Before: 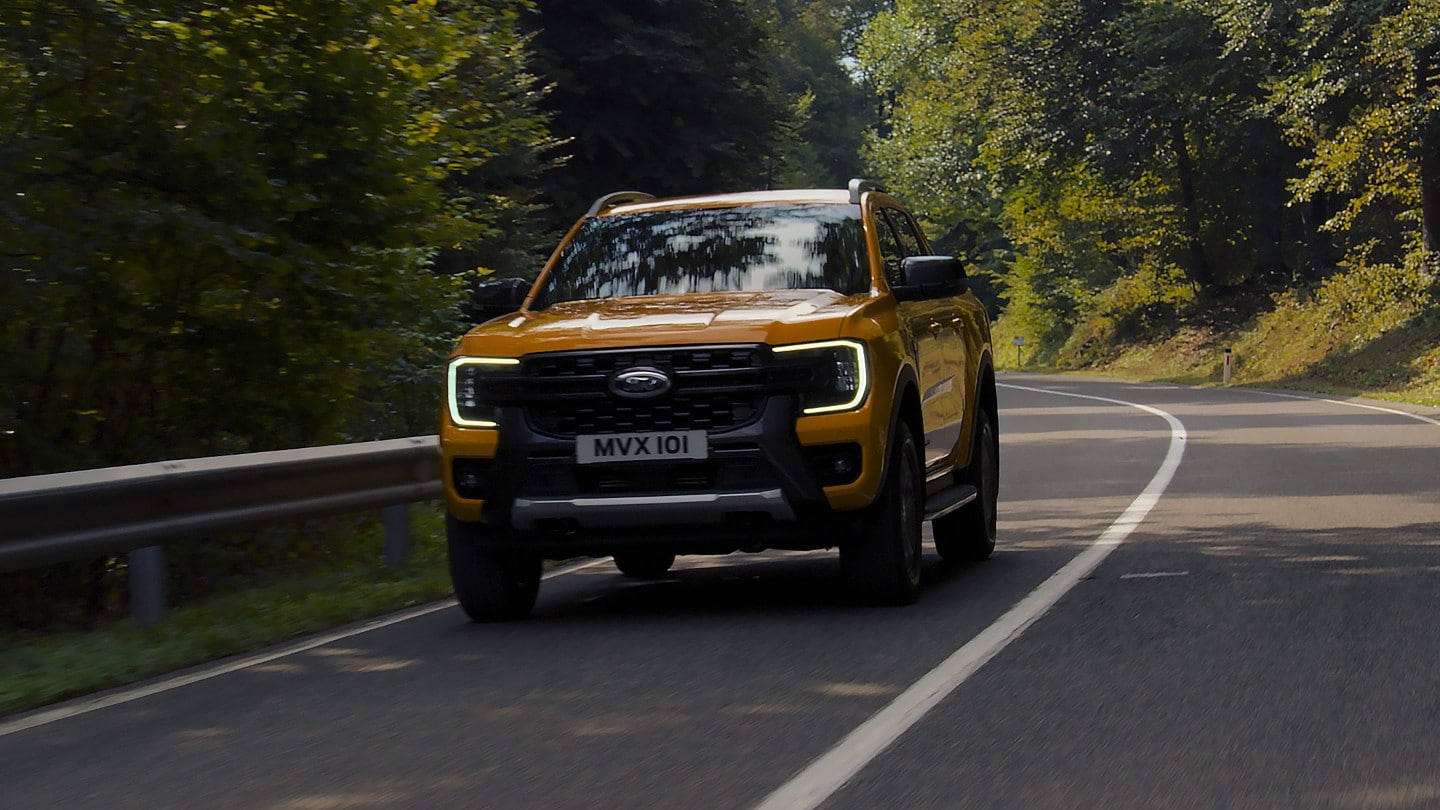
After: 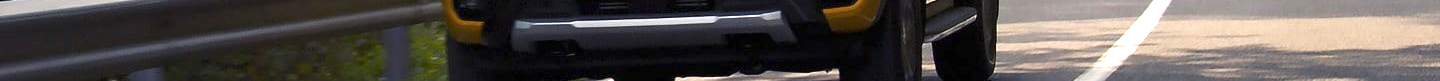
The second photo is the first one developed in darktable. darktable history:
crop and rotate: top 59.084%, bottom 30.916%
exposure: black level correction 0, exposure 1.5 EV, compensate highlight preservation false
